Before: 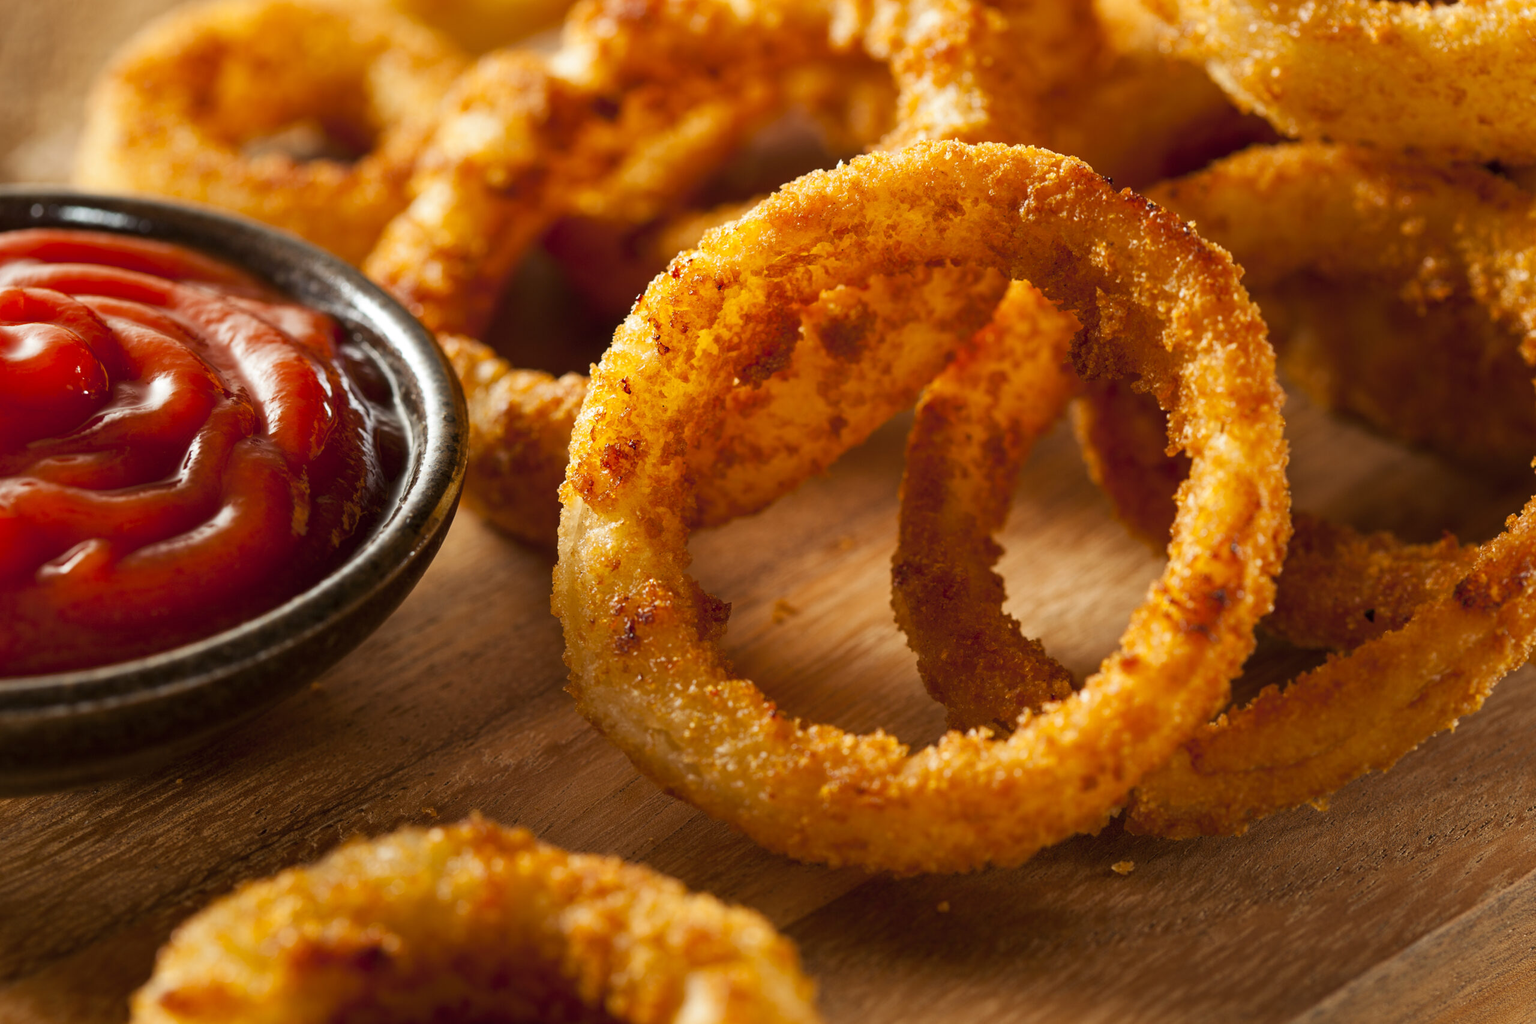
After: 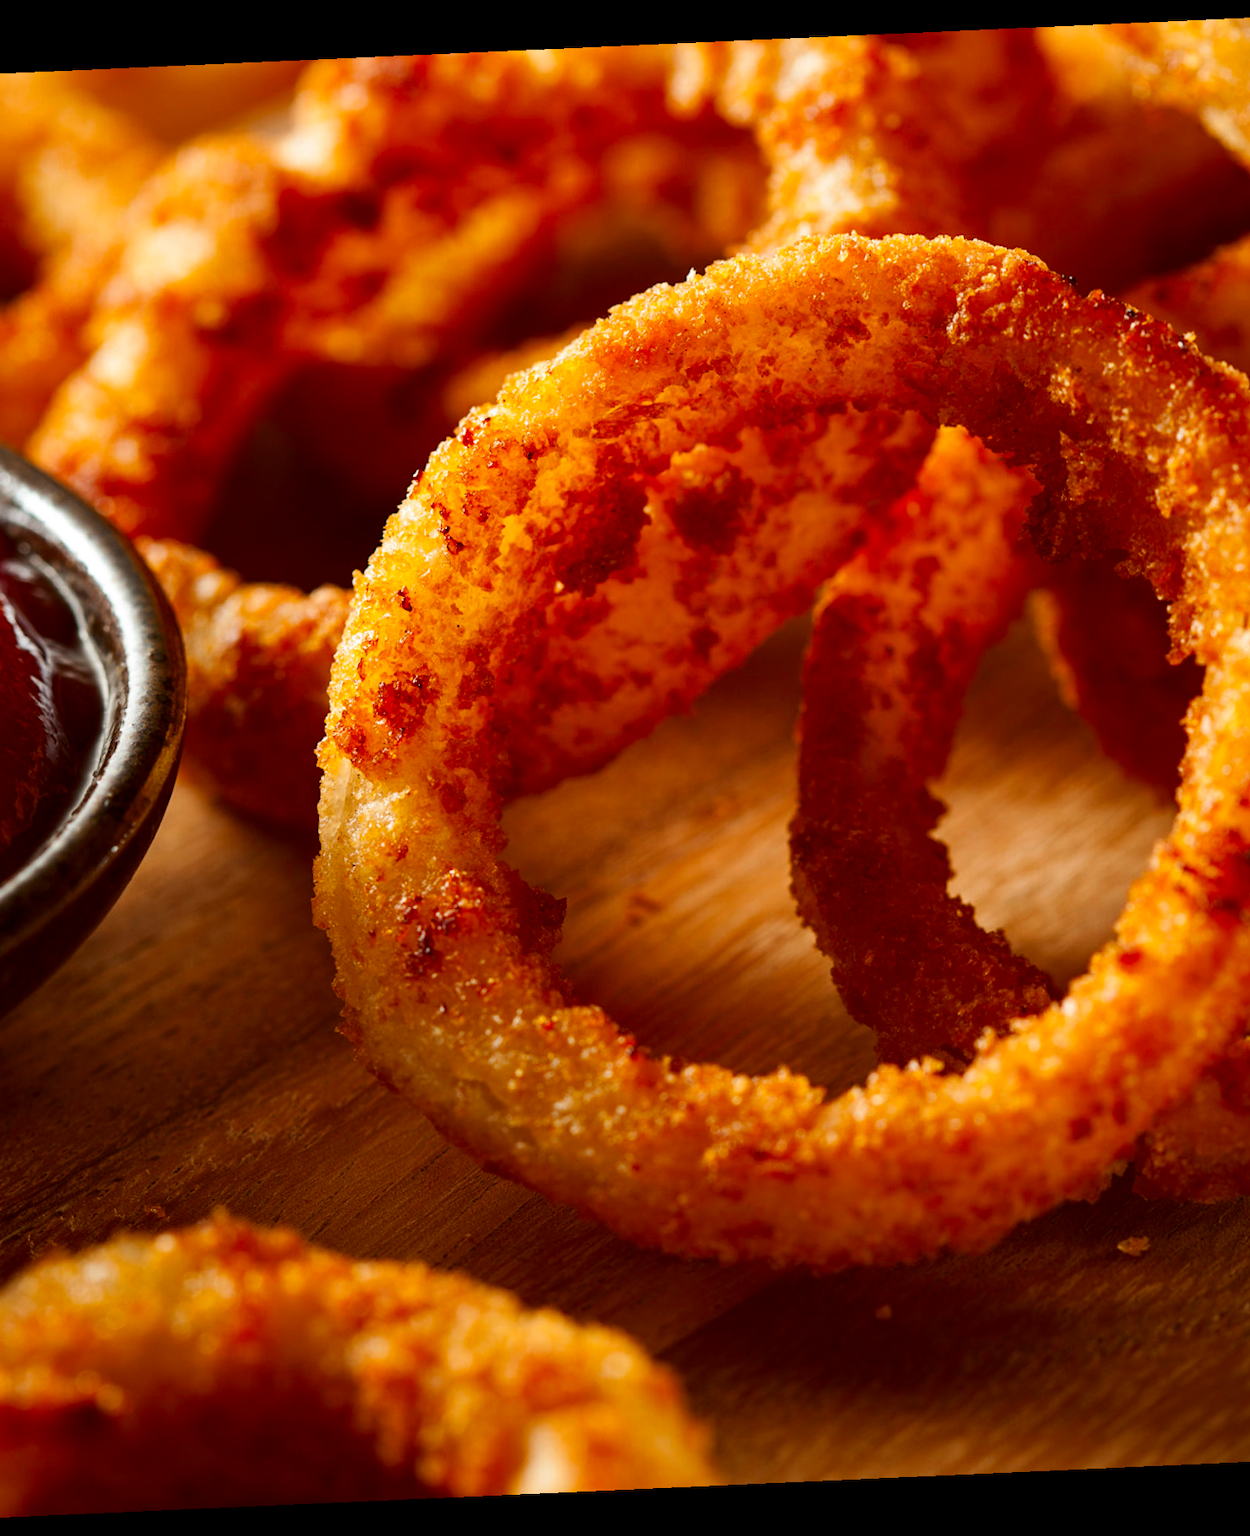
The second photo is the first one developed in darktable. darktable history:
contrast brightness saturation: contrast 0.07, brightness -0.14, saturation 0.11
rotate and perspective: rotation -2.56°, automatic cropping off
crop and rotate: left 22.516%, right 21.234%
